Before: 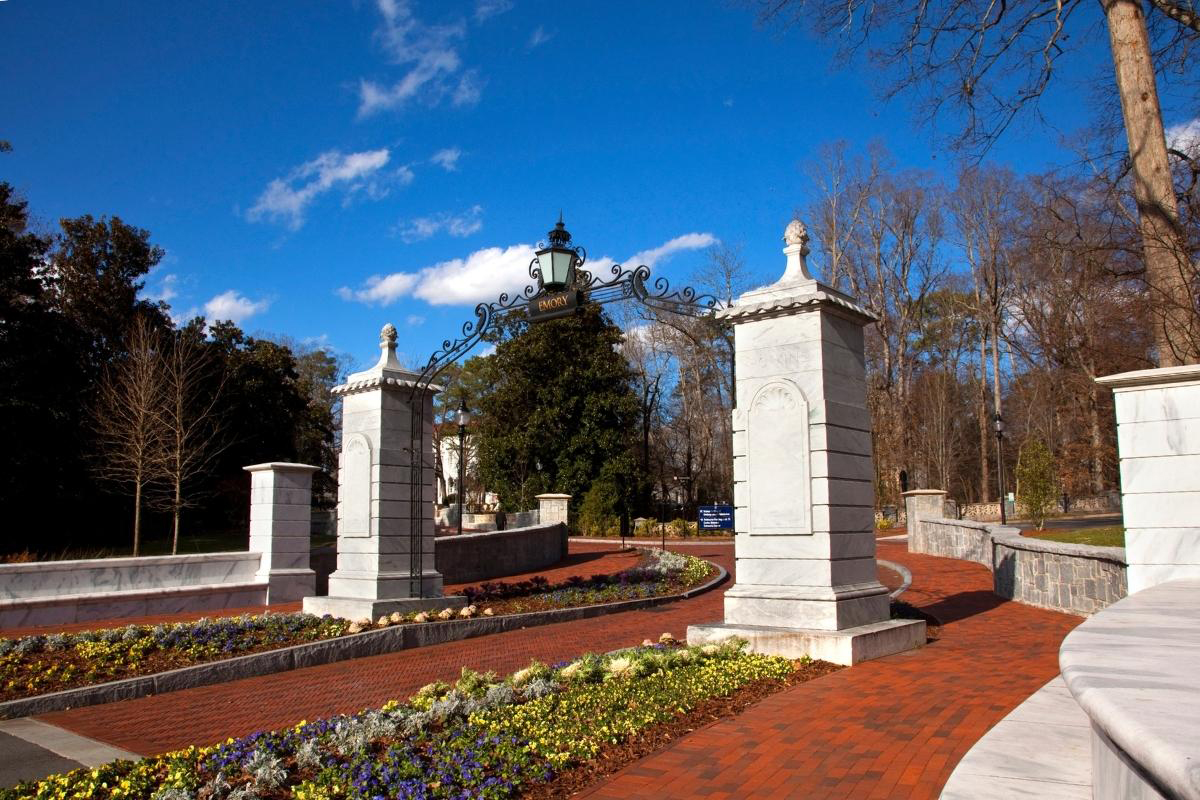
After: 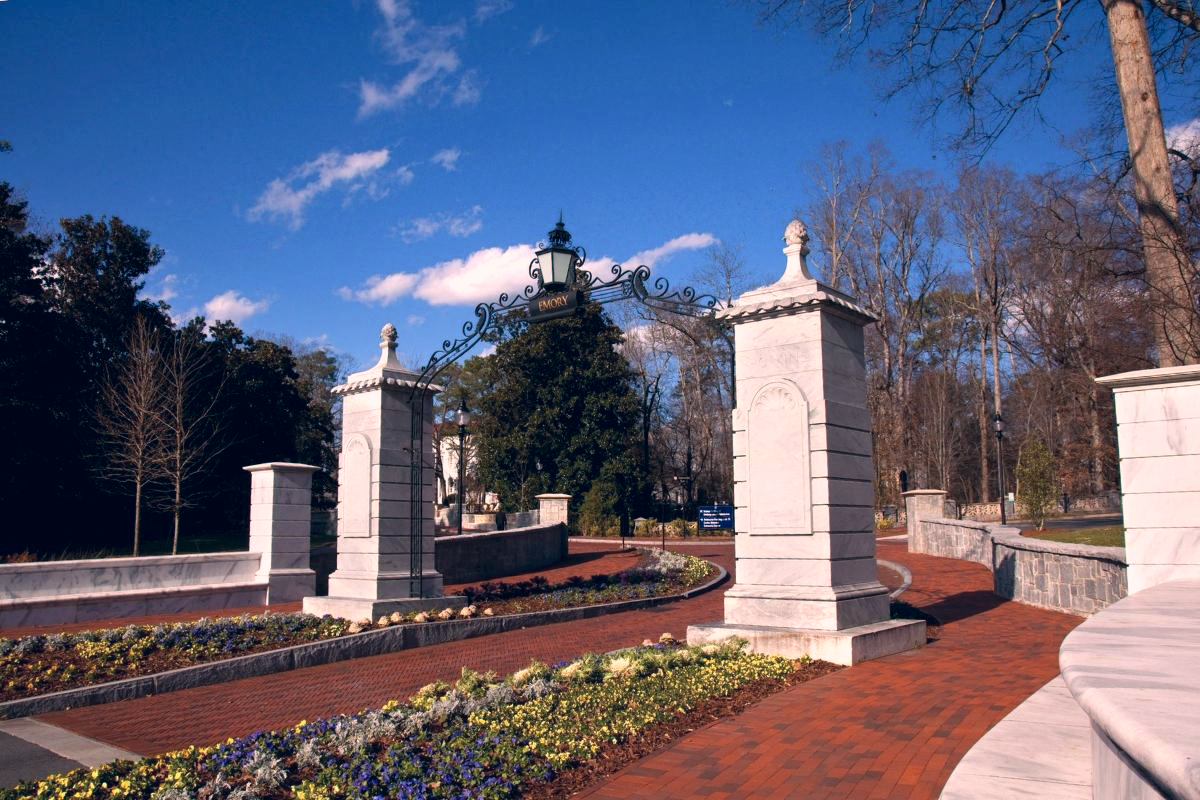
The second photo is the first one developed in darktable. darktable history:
color correction: highlights a* 14.27, highlights b* 5.82, shadows a* -5.17, shadows b* -15.85, saturation 0.849
